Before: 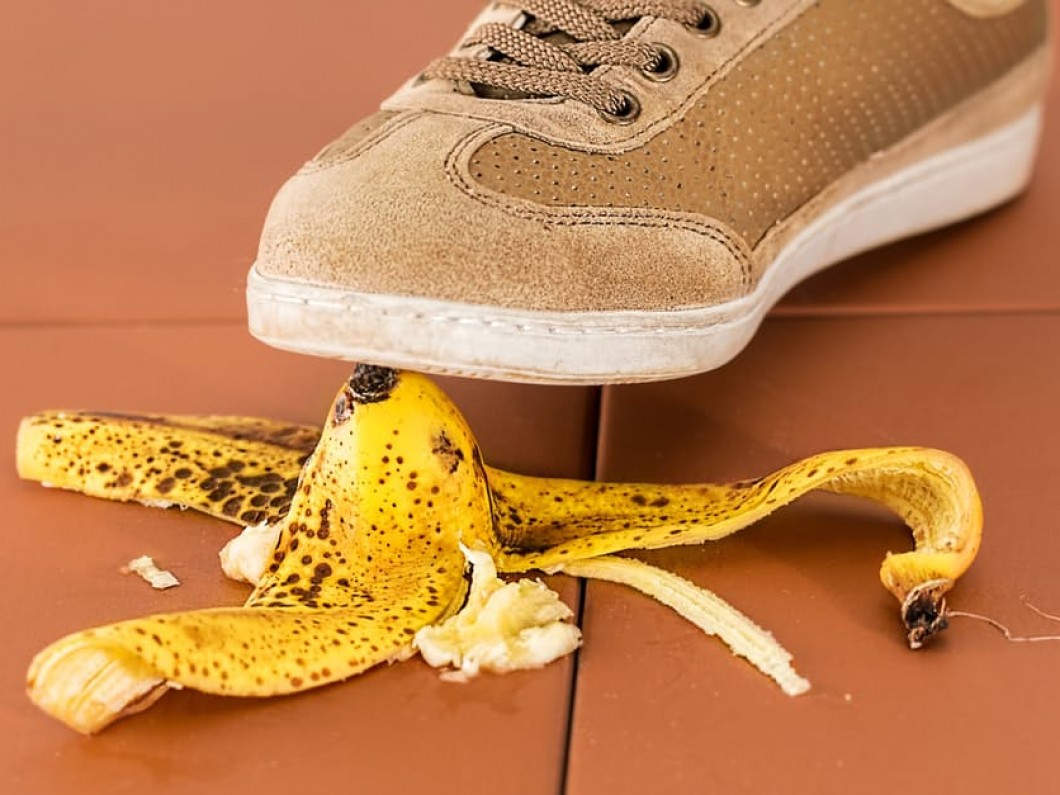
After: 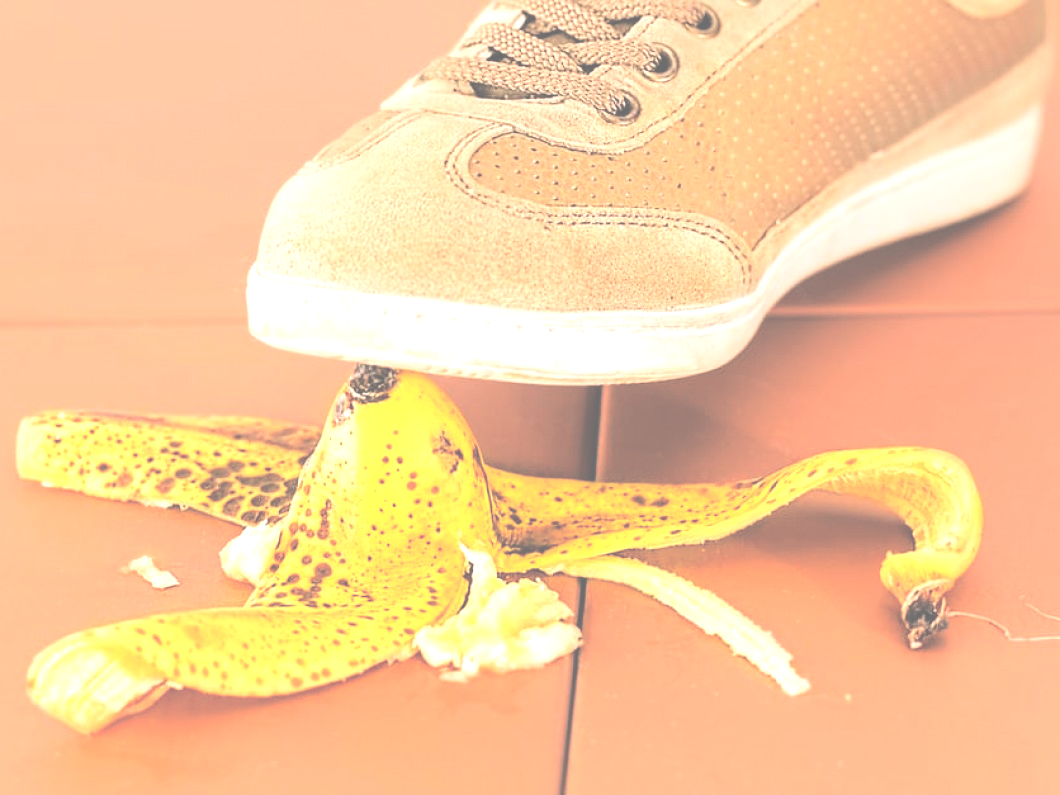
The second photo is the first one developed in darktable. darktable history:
exposure: black level correction -0.071, exposure 0.5 EV, compensate highlight preservation false
rgb curve: curves: ch0 [(0, 0) (0.284, 0.292) (0.505, 0.644) (1, 1)]; ch1 [(0, 0) (0.284, 0.292) (0.505, 0.644) (1, 1)]; ch2 [(0, 0) (0.284, 0.292) (0.505, 0.644) (1, 1)], compensate middle gray true
rgb levels: levels [[0.01, 0.419, 0.839], [0, 0.5, 1], [0, 0.5, 1]]
